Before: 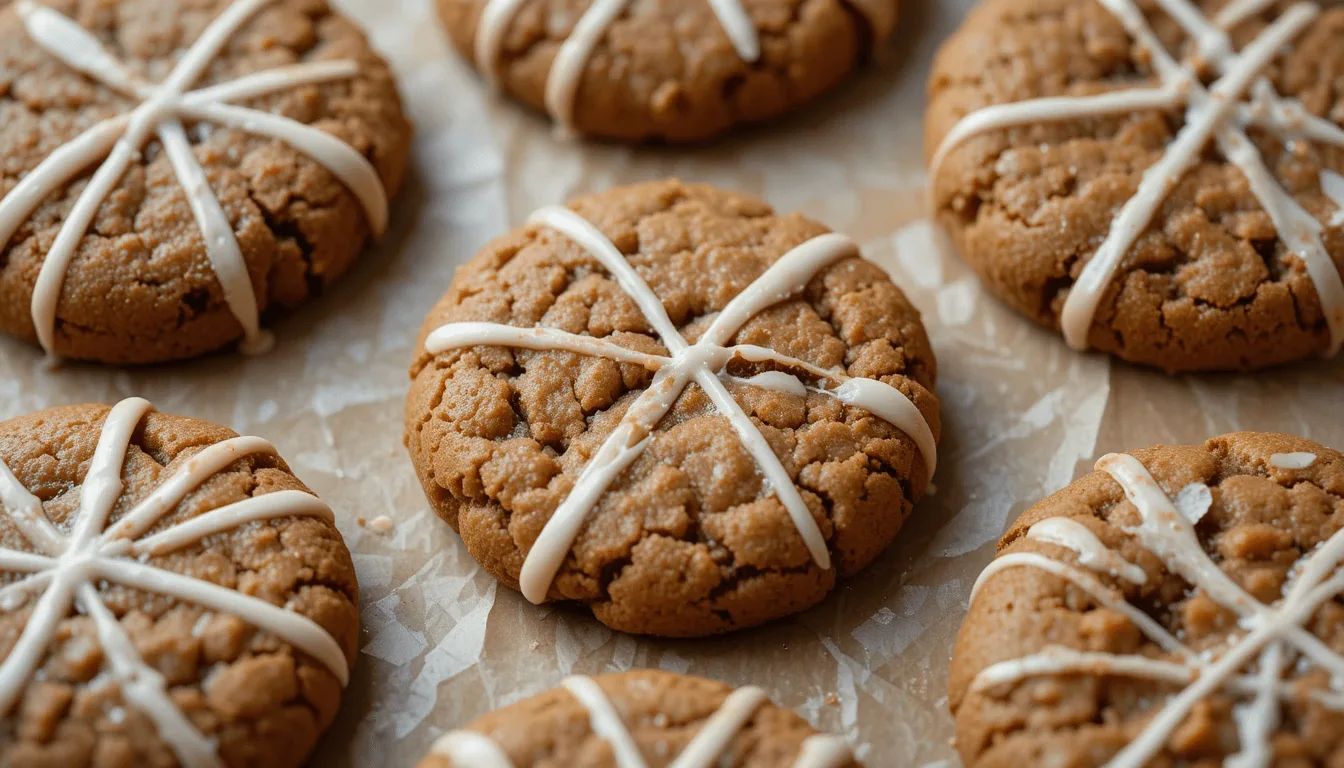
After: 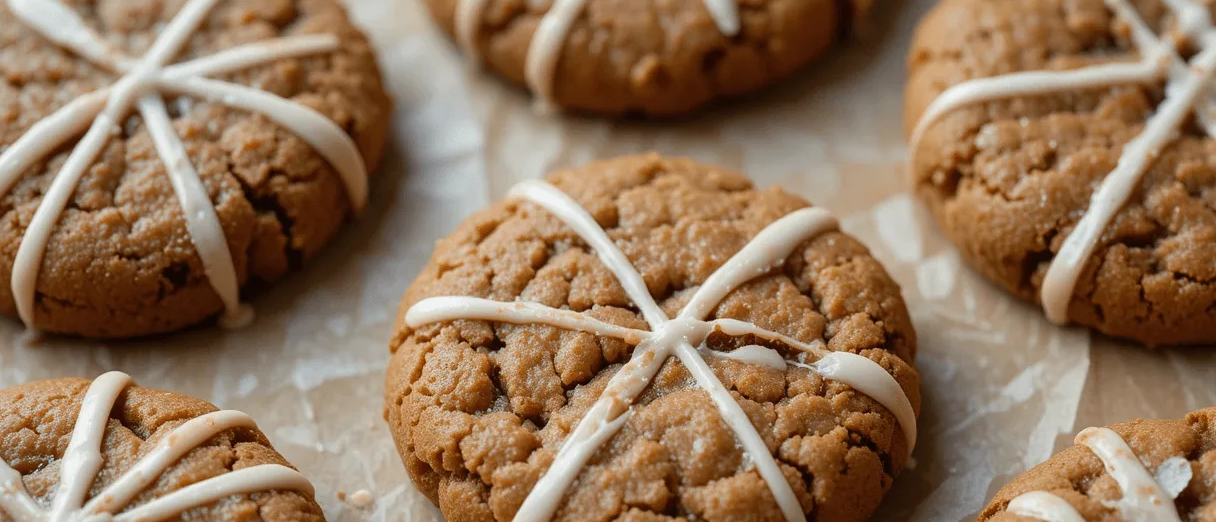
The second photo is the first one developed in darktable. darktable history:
crop: left 1.509%, top 3.452%, right 7.696%, bottom 28.452%
white balance: emerald 1
